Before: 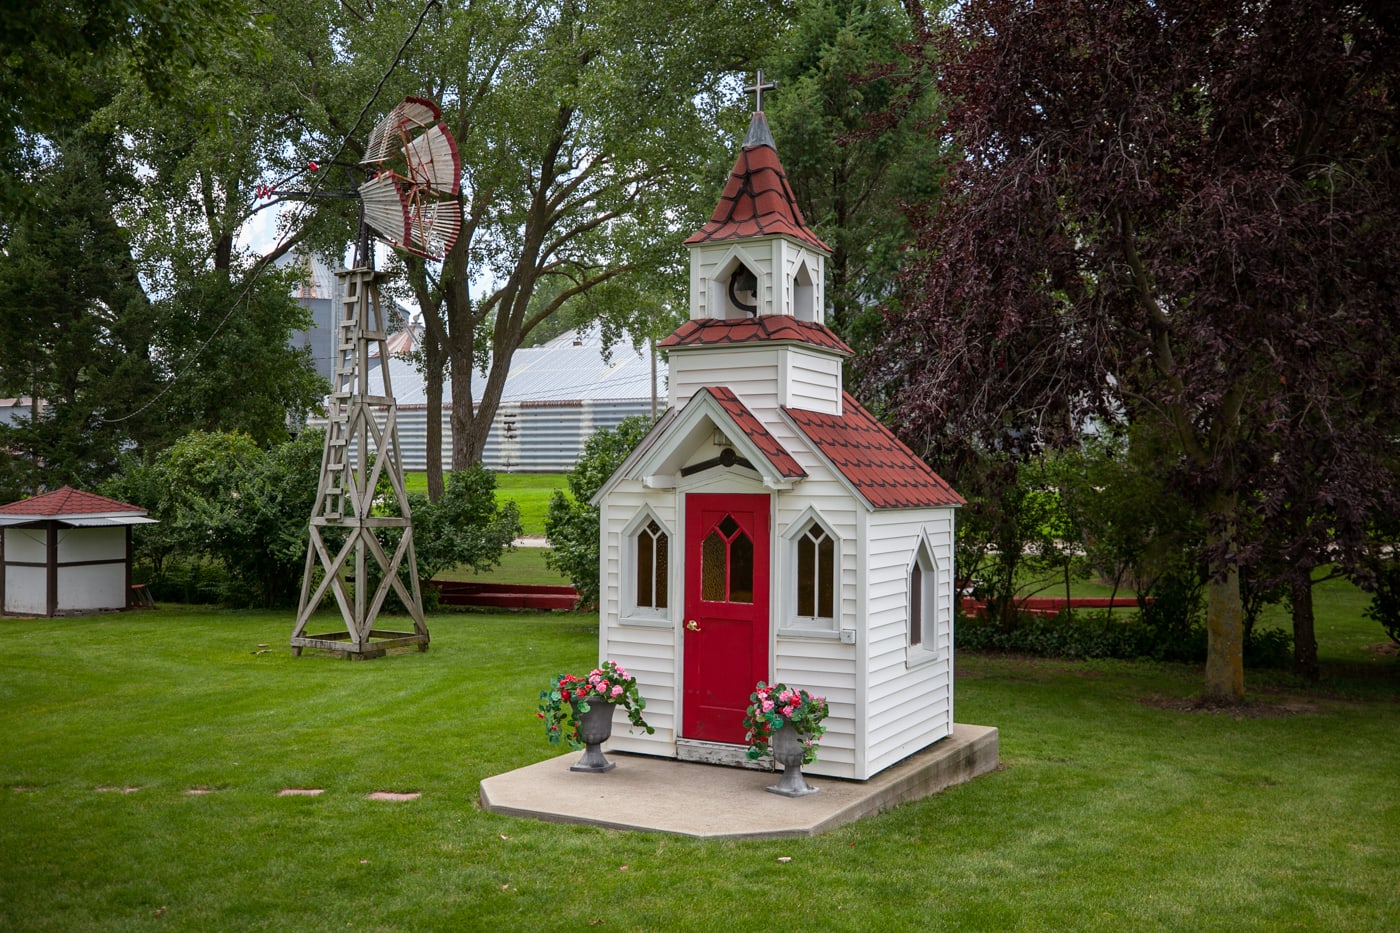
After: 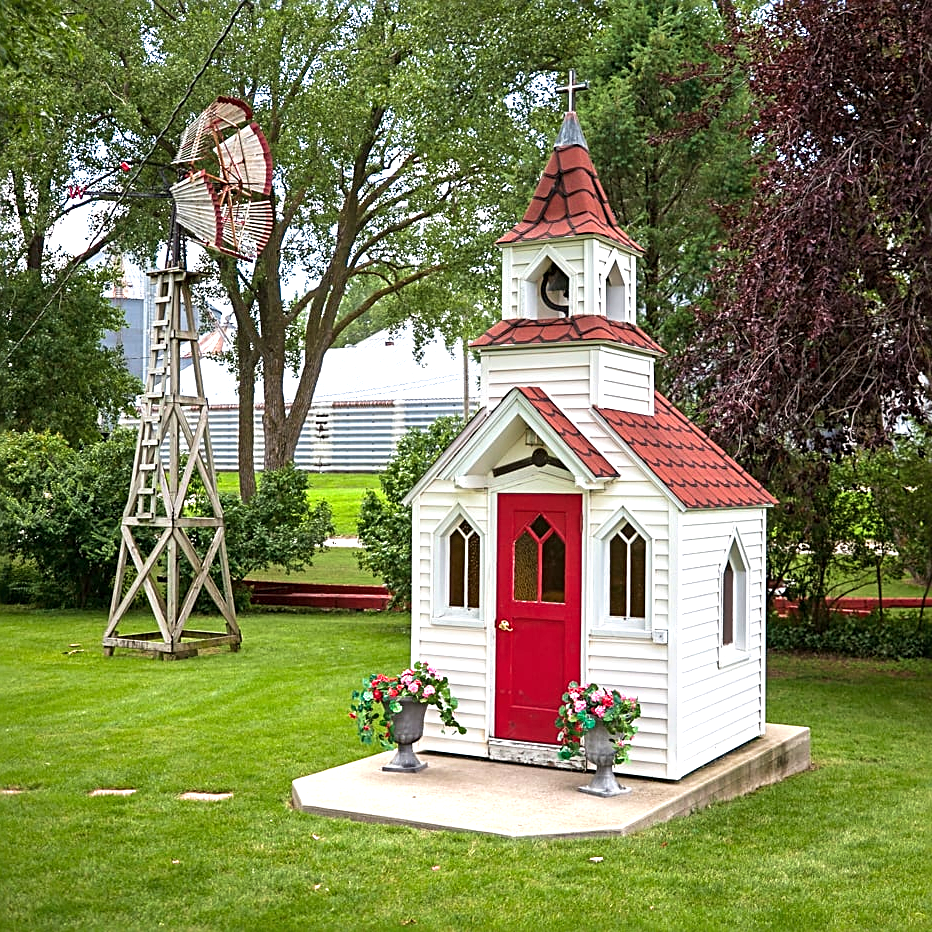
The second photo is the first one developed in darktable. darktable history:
color correction: highlights b* -0.056
crop and rotate: left 13.439%, right 19.956%
velvia: on, module defaults
exposure: black level correction 0, exposure 1.001 EV, compensate highlight preservation false
sharpen: radius 2.535, amount 0.628
